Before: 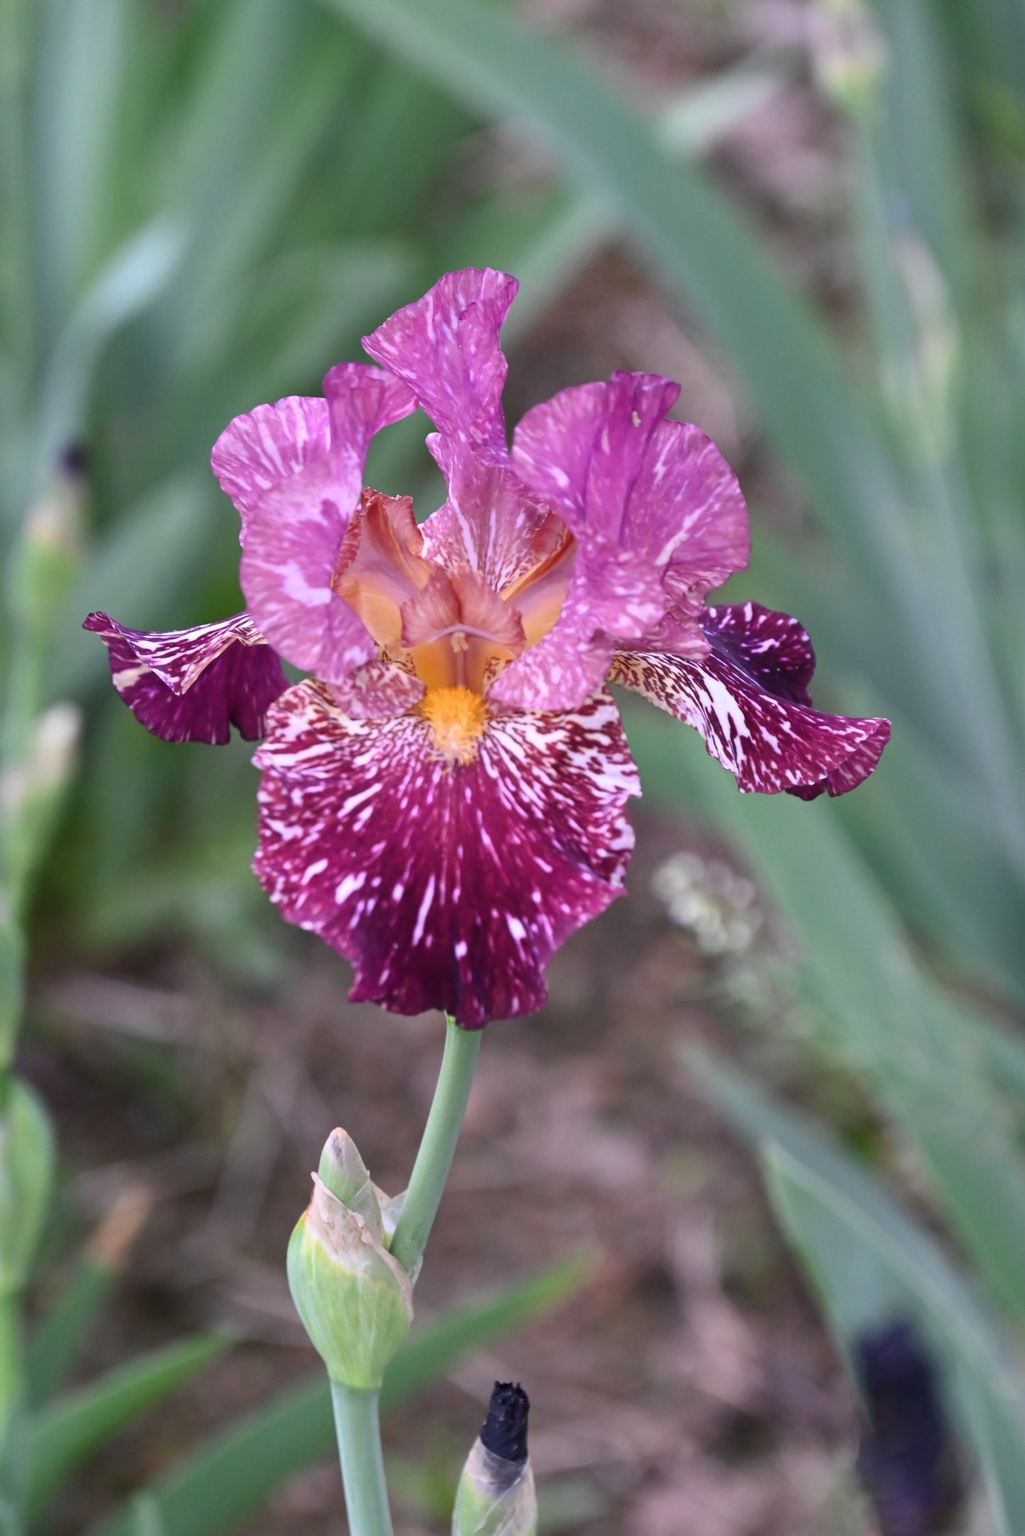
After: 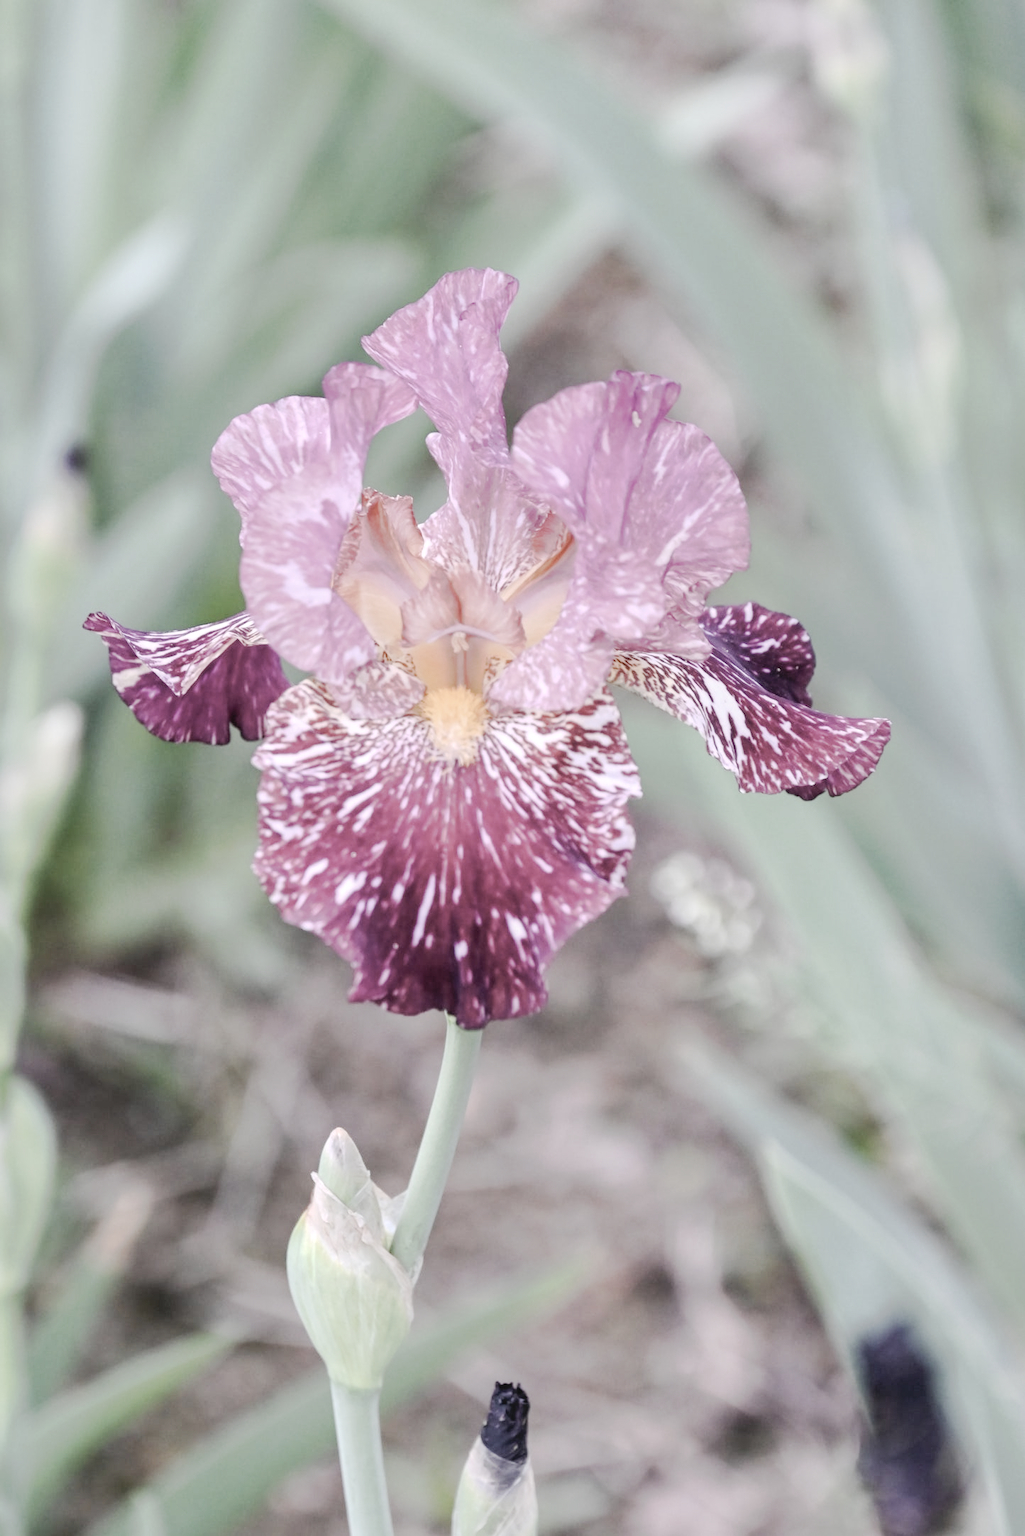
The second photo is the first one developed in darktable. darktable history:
local contrast: on, module defaults
tone curve: curves: ch0 [(0, 0) (0.003, 0.058) (0.011, 0.059) (0.025, 0.061) (0.044, 0.067) (0.069, 0.084) (0.1, 0.102) (0.136, 0.124) (0.177, 0.171) (0.224, 0.246) (0.277, 0.324) (0.335, 0.411) (0.399, 0.509) (0.468, 0.605) (0.543, 0.688) (0.623, 0.738) (0.709, 0.798) (0.801, 0.852) (0.898, 0.911) (1, 1)], preserve colors none
contrast brightness saturation: brightness 0.18, saturation -0.5
